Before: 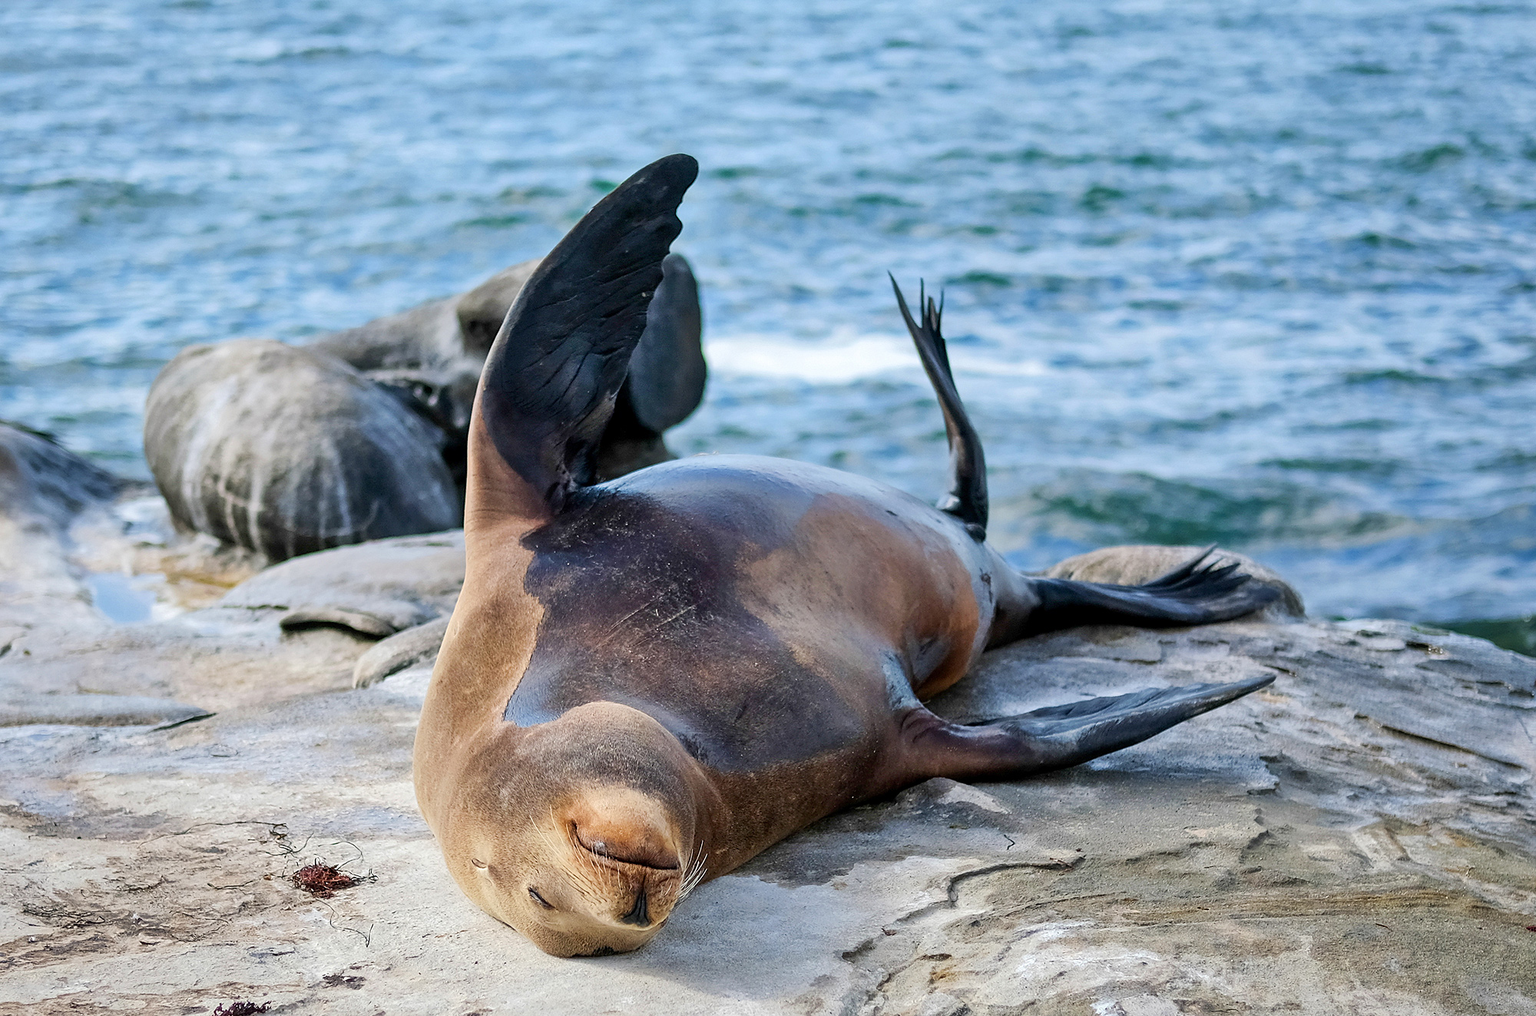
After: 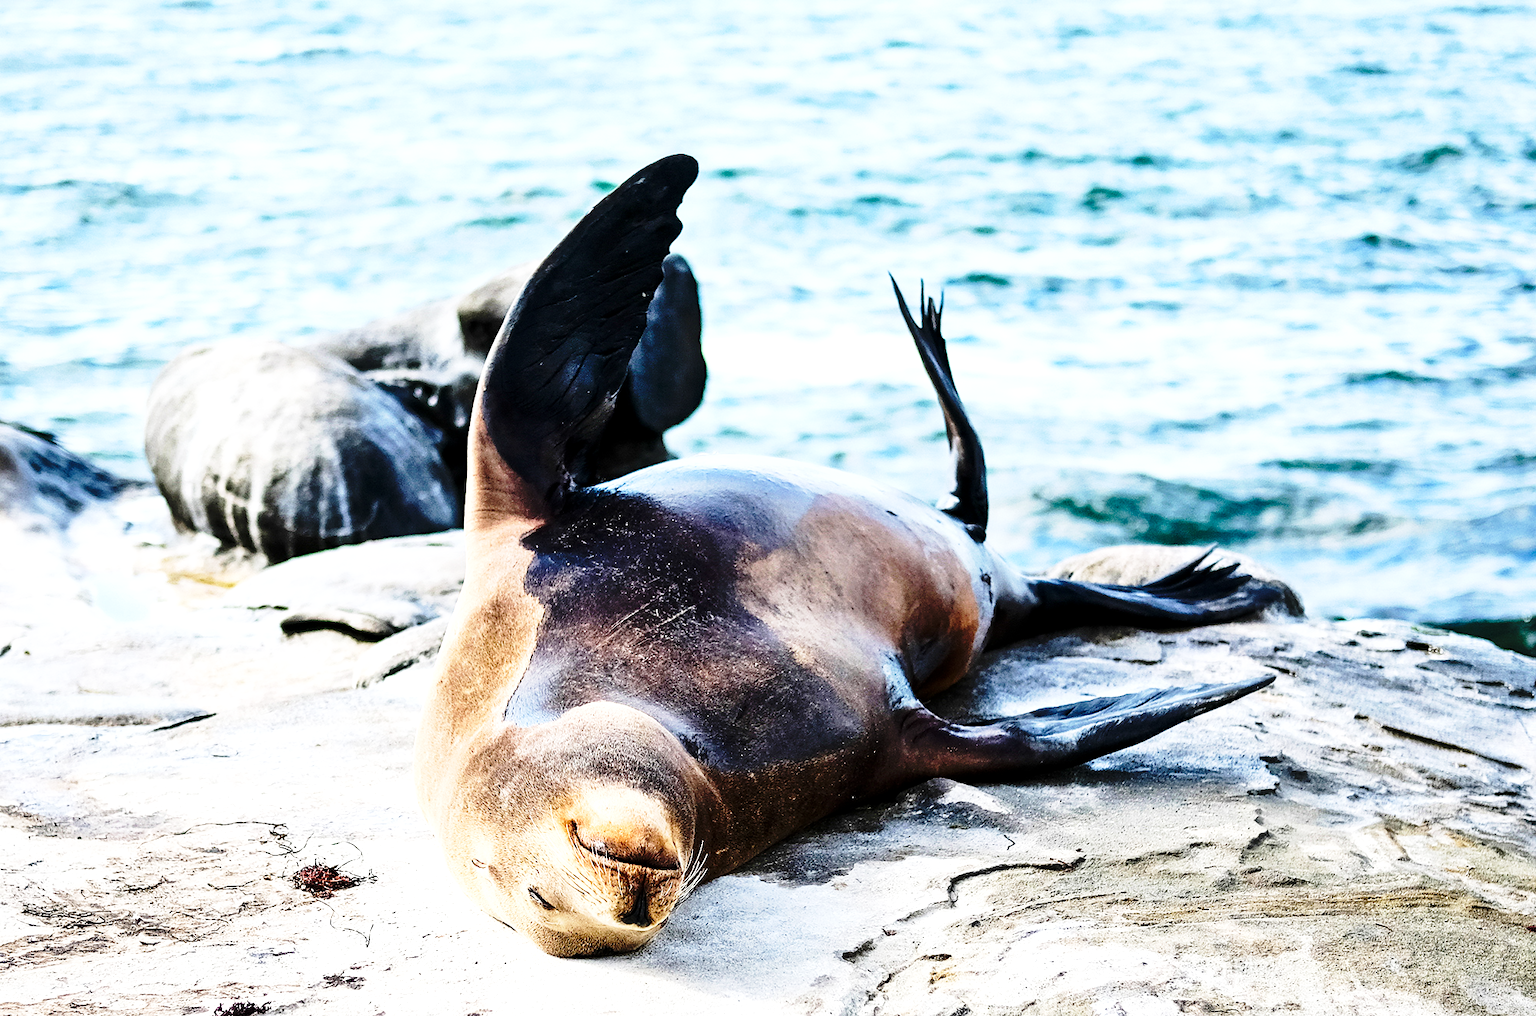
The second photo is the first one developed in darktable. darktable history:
white balance: emerald 1
tone equalizer: -8 EV -1.08 EV, -7 EV -1.01 EV, -6 EV -0.867 EV, -5 EV -0.578 EV, -3 EV 0.578 EV, -2 EV 0.867 EV, -1 EV 1.01 EV, +0 EV 1.08 EV, edges refinement/feathering 500, mask exposure compensation -1.57 EV, preserve details no
base curve: curves: ch0 [(0, 0) (0.04, 0.03) (0.133, 0.232) (0.448, 0.748) (0.843, 0.968) (1, 1)], preserve colors none
exposure: black level correction 0.002, exposure -0.1 EV, compensate highlight preservation false
